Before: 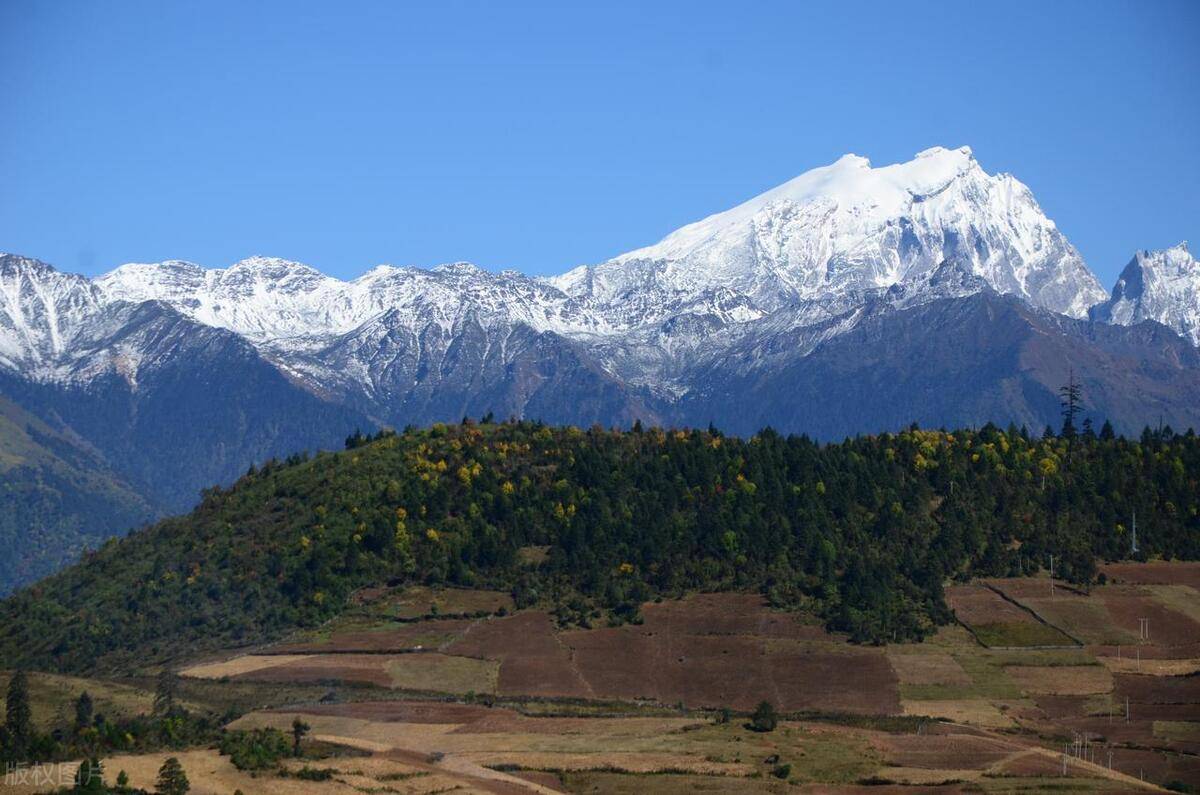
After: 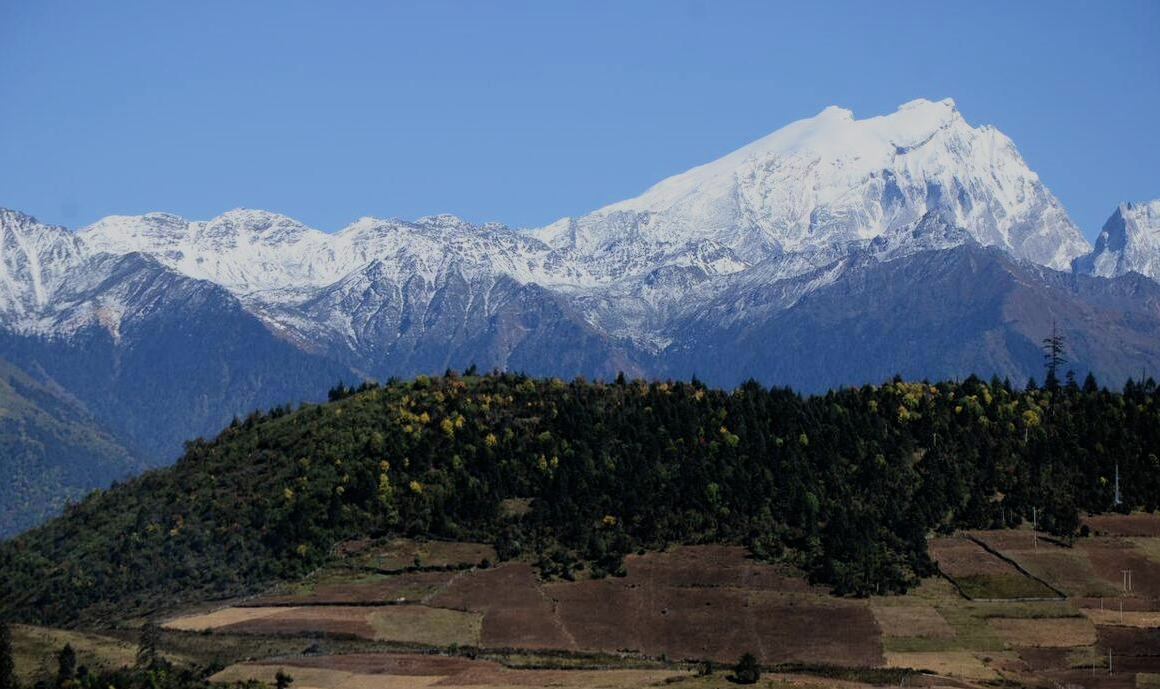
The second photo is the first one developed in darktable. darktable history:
filmic rgb: black relative exposure -9.21 EV, white relative exposure 6.79 EV, hardness 3.08, contrast 1.049, color science v4 (2020)
crop: left 1.474%, top 6.16%, right 1.577%, bottom 7.103%
